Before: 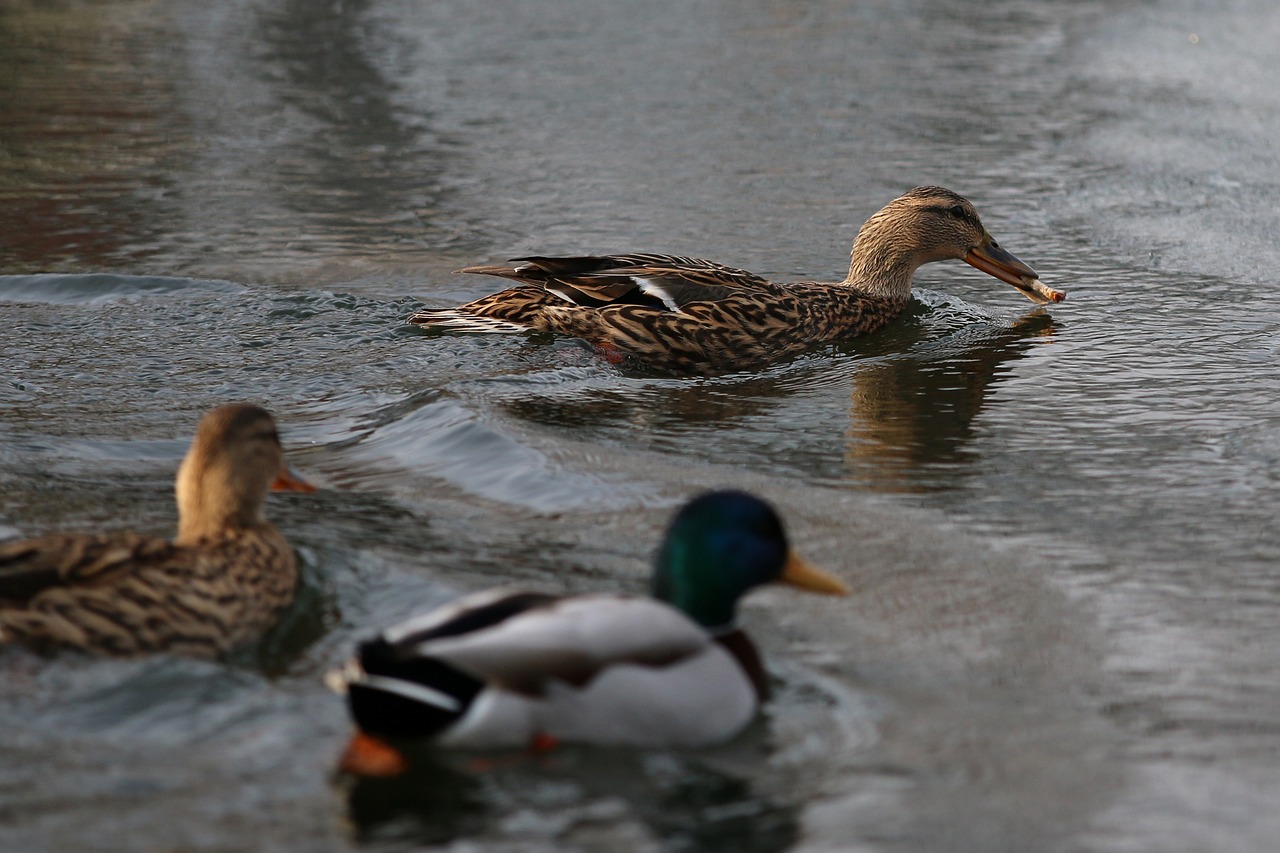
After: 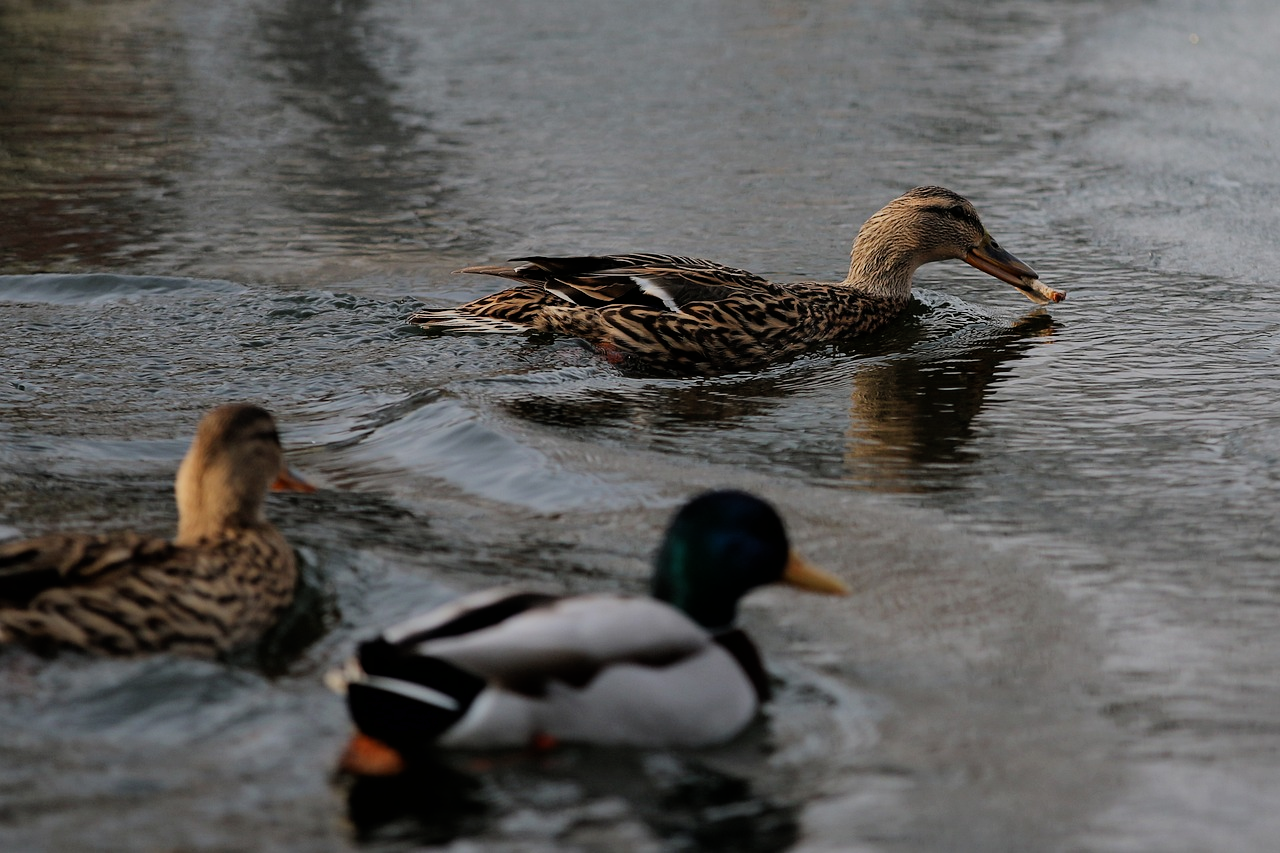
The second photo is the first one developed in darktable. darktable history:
filmic rgb: black relative exposure -7.15 EV, white relative exposure 5.36 EV, hardness 3.02, color science v6 (2022)
exposure: exposure -0.04 EV, compensate highlight preservation false
